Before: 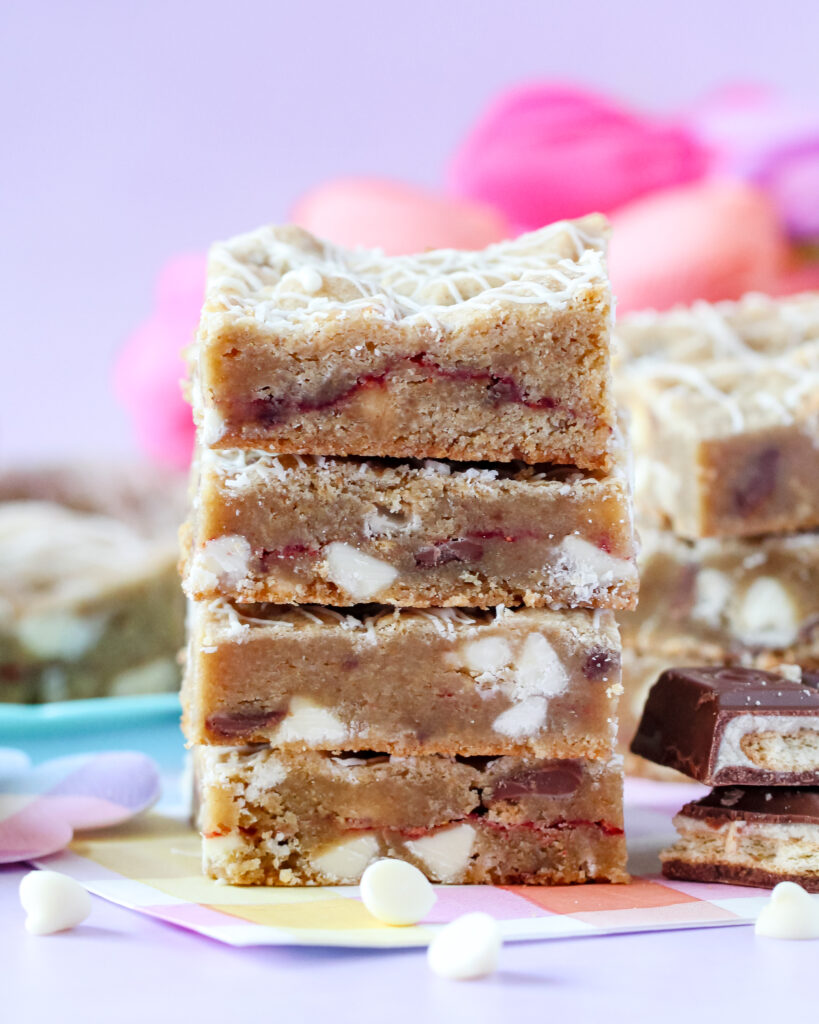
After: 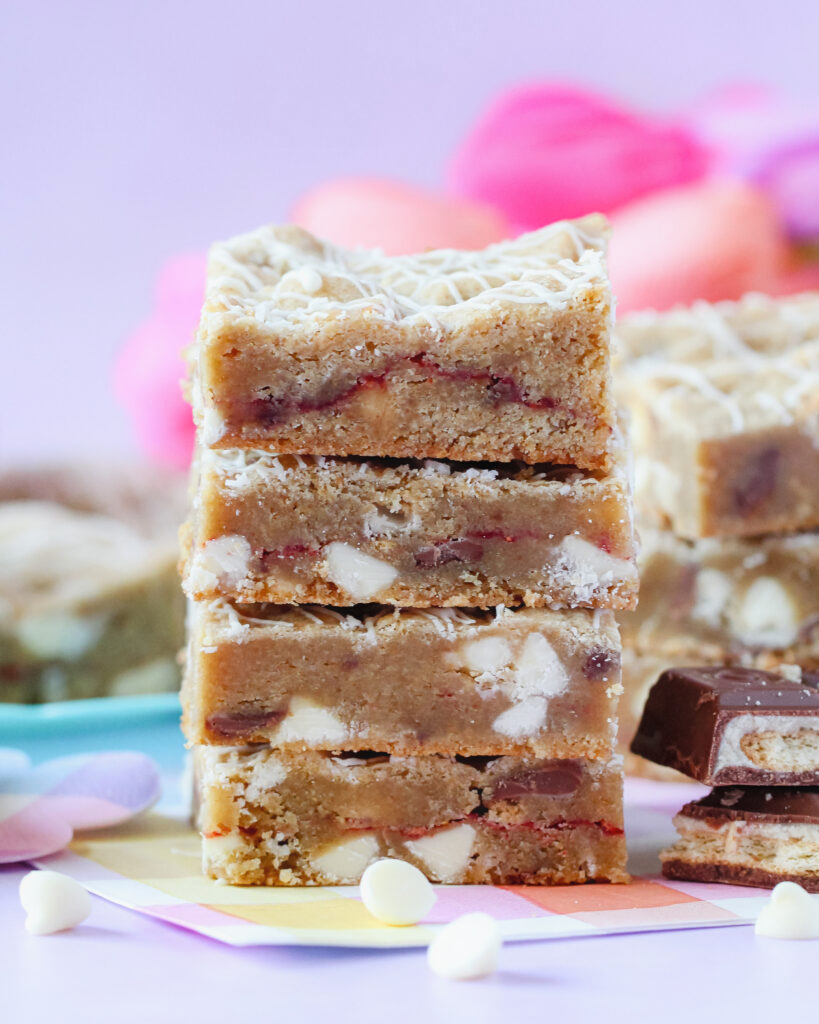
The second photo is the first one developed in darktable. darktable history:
contrast equalizer: y [[0.5, 0.488, 0.462, 0.461, 0.491, 0.5], [0.5 ×6], [0.5 ×6], [0 ×6], [0 ×6]]
exposure: exposure -0.05 EV
